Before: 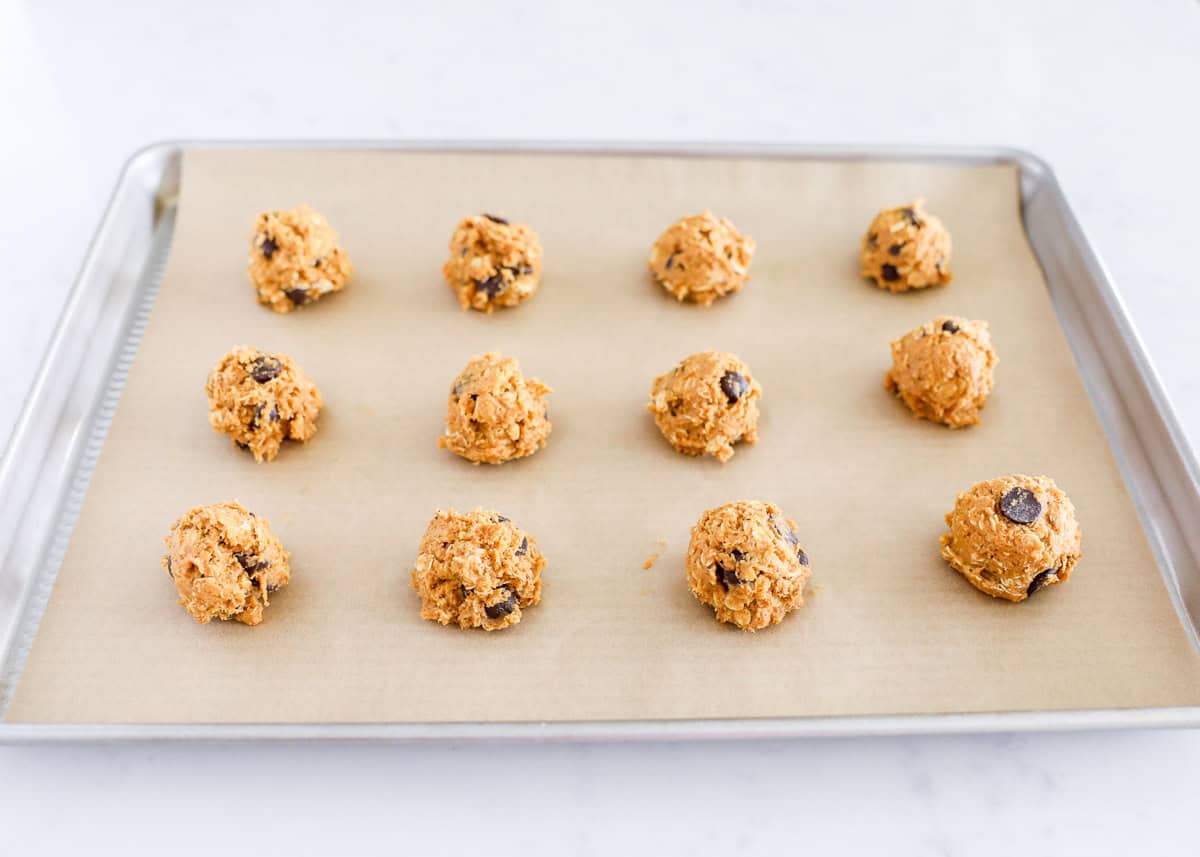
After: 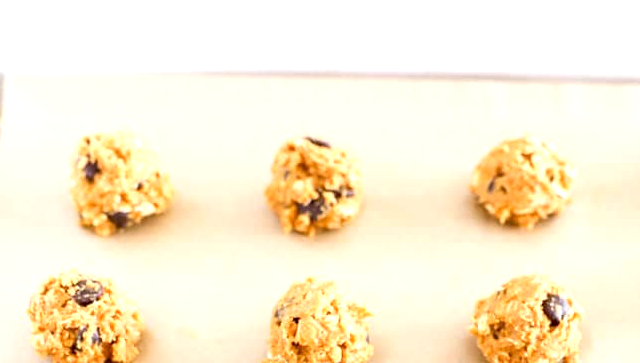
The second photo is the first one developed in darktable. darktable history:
crop: left 14.864%, top 9.019%, right 30.965%, bottom 48.6%
exposure: black level correction 0.002, exposure 0.674 EV, compensate exposure bias true, compensate highlight preservation false
